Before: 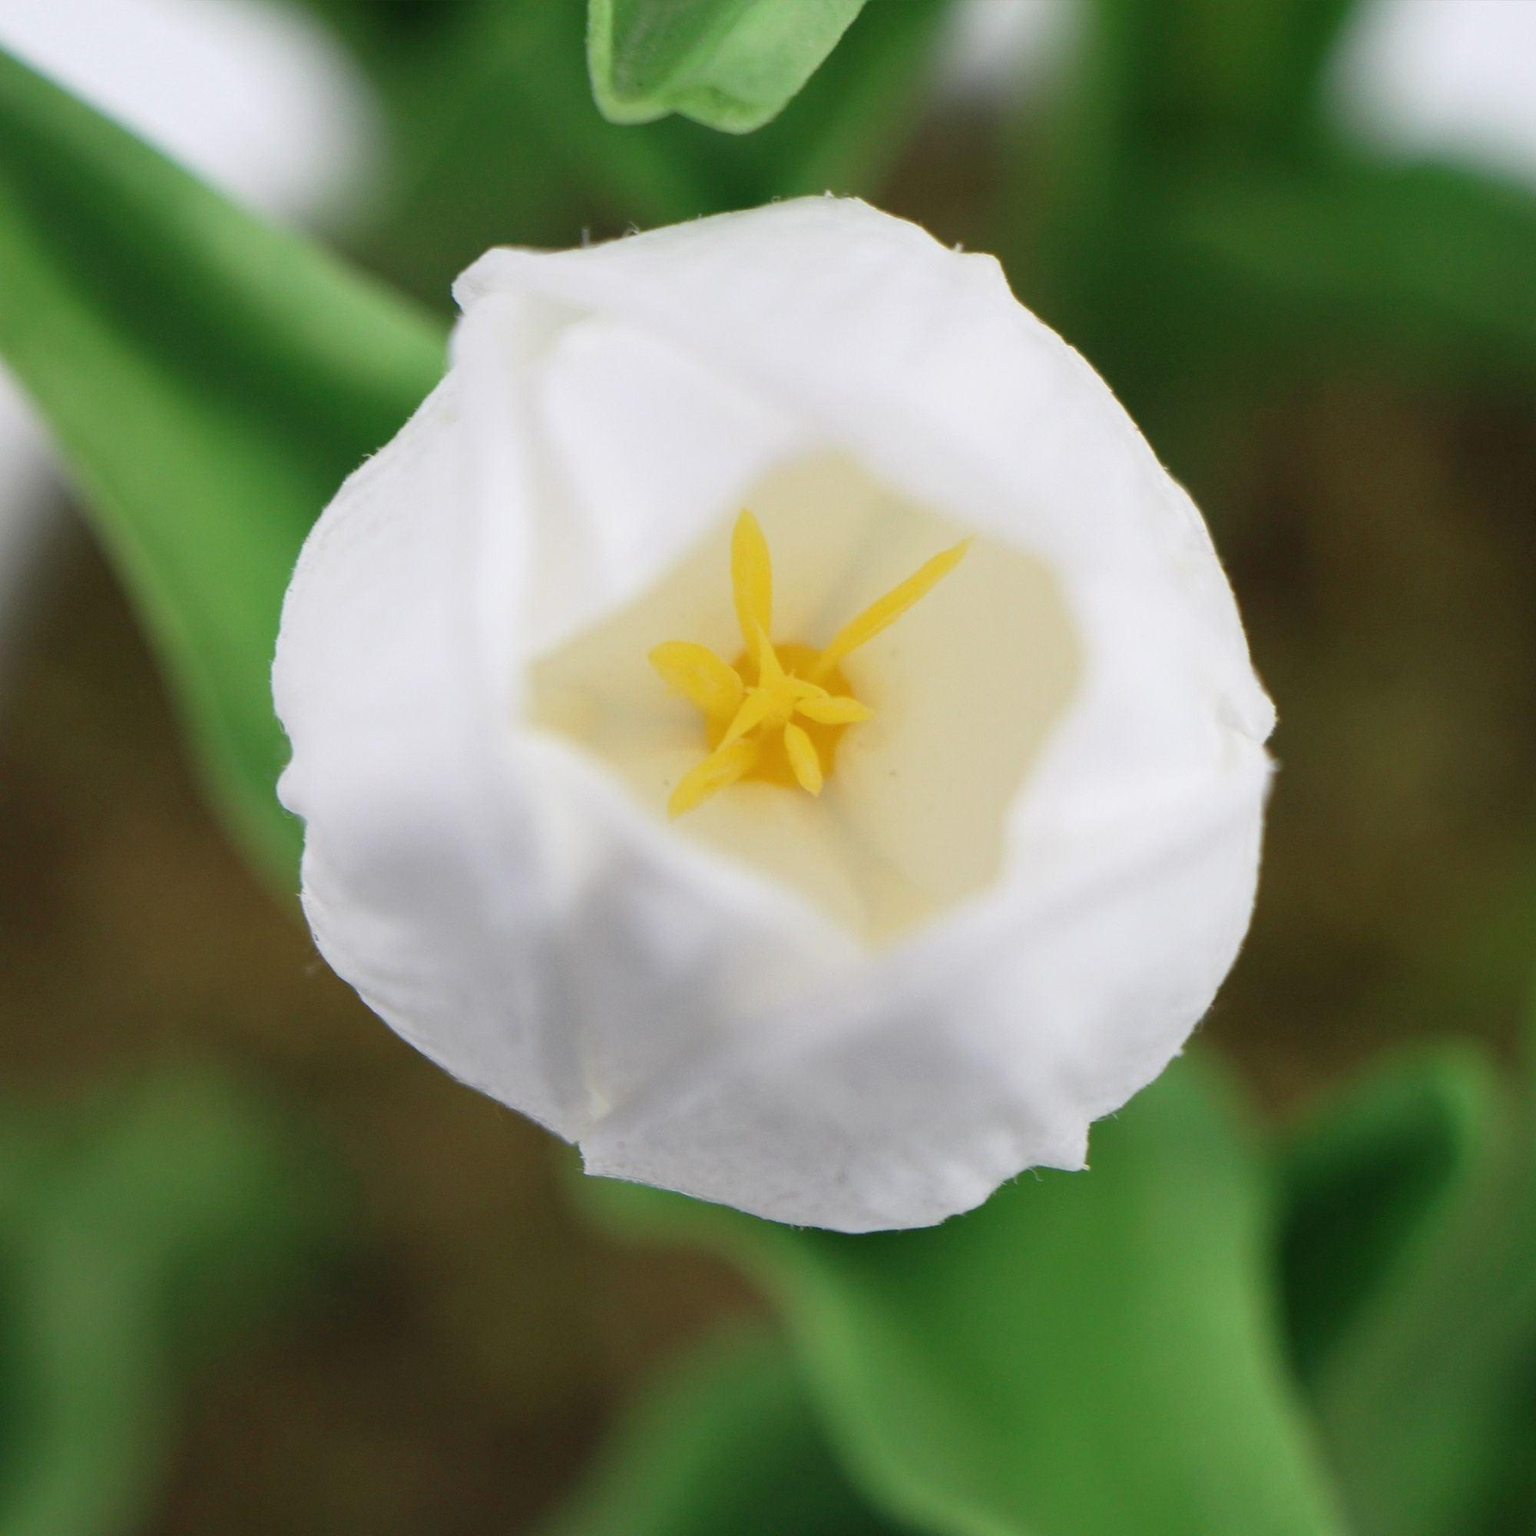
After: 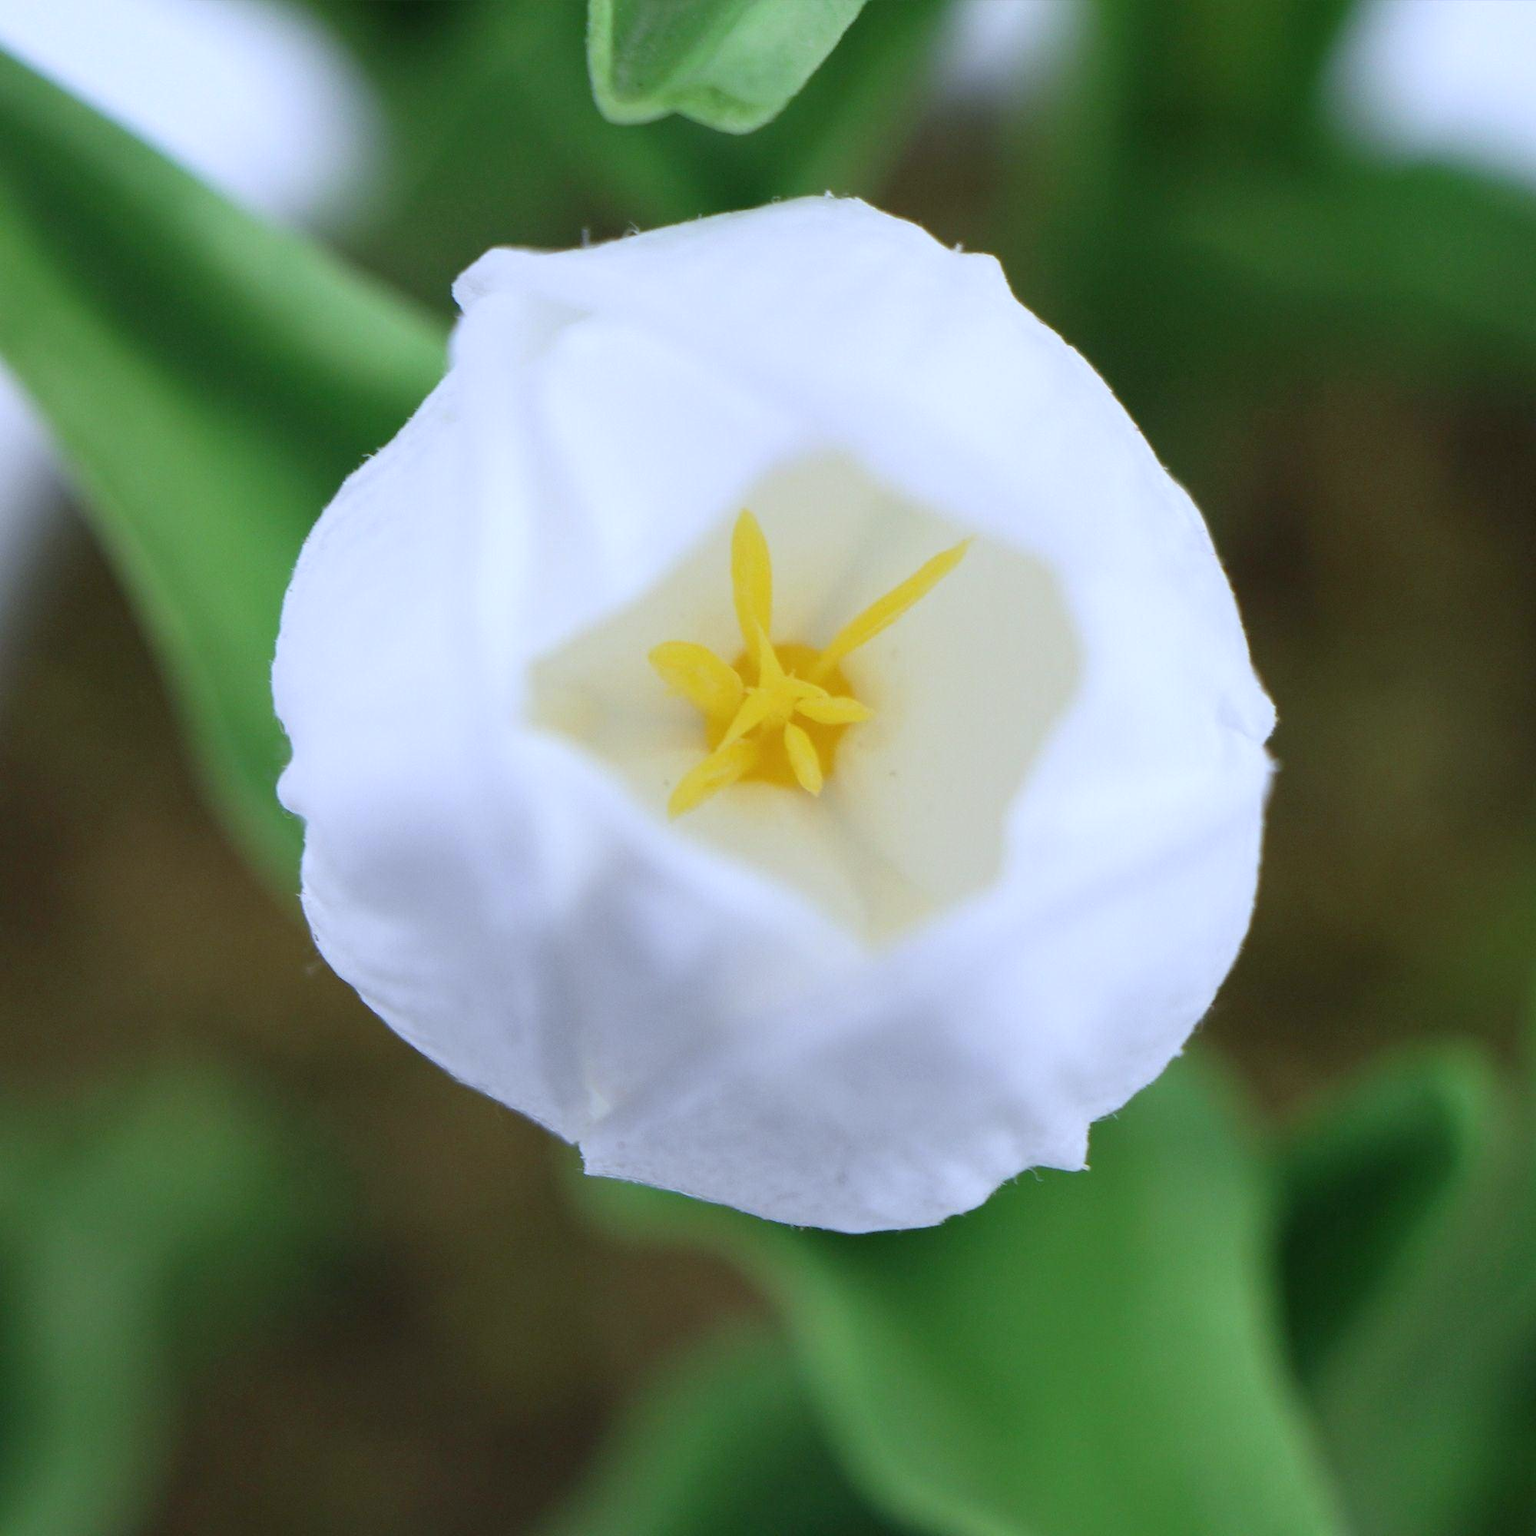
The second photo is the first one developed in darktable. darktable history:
tone equalizer: on, module defaults
white balance: red 0.948, green 1.02, blue 1.176
